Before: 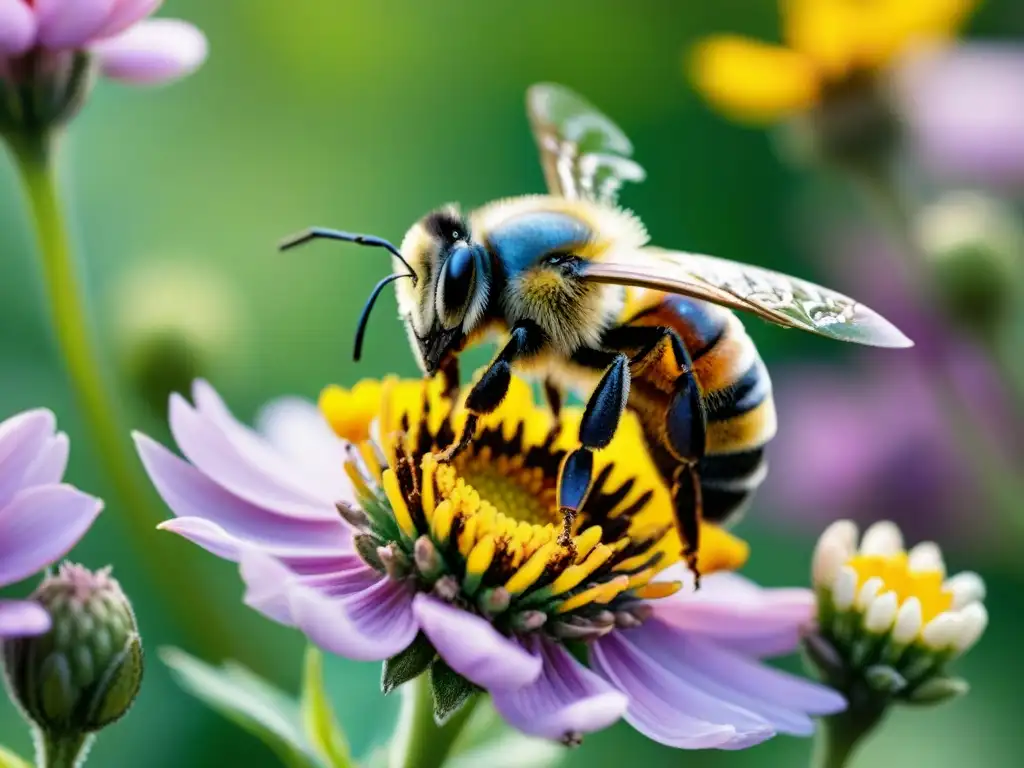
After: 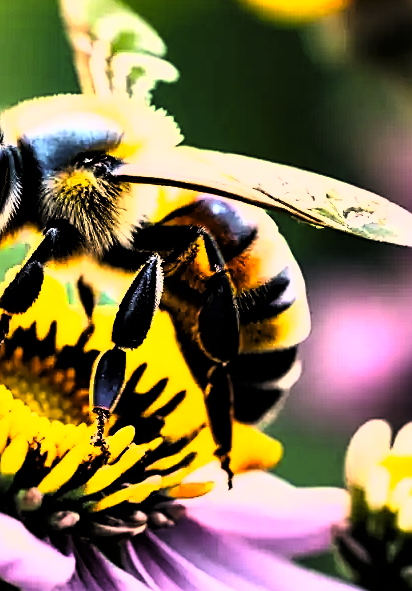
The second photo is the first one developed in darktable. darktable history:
color correction: highlights a* 17.46, highlights b* 18.6
sharpen: on, module defaults
crop: left 45.624%, top 13.043%, right 14.134%, bottom 9.97%
tone curve: curves: ch0 [(0, 0) (0.003, 0) (0.011, 0) (0.025, 0) (0.044, 0.001) (0.069, 0.003) (0.1, 0.003) (0.136, 0.006) (0.177, 0.014) (0.224, 0.056) (0.277, 0.128) (0.335, 0.218) (0.399, 0.346) (0.468, 0.512) (0.543, 0.713) (0.623, 0.898) (0.709, 0.987) (0.801, 0.99) (0.898, 0.99) (1, 1)], color space Lab, linked channels, preserve colors none
